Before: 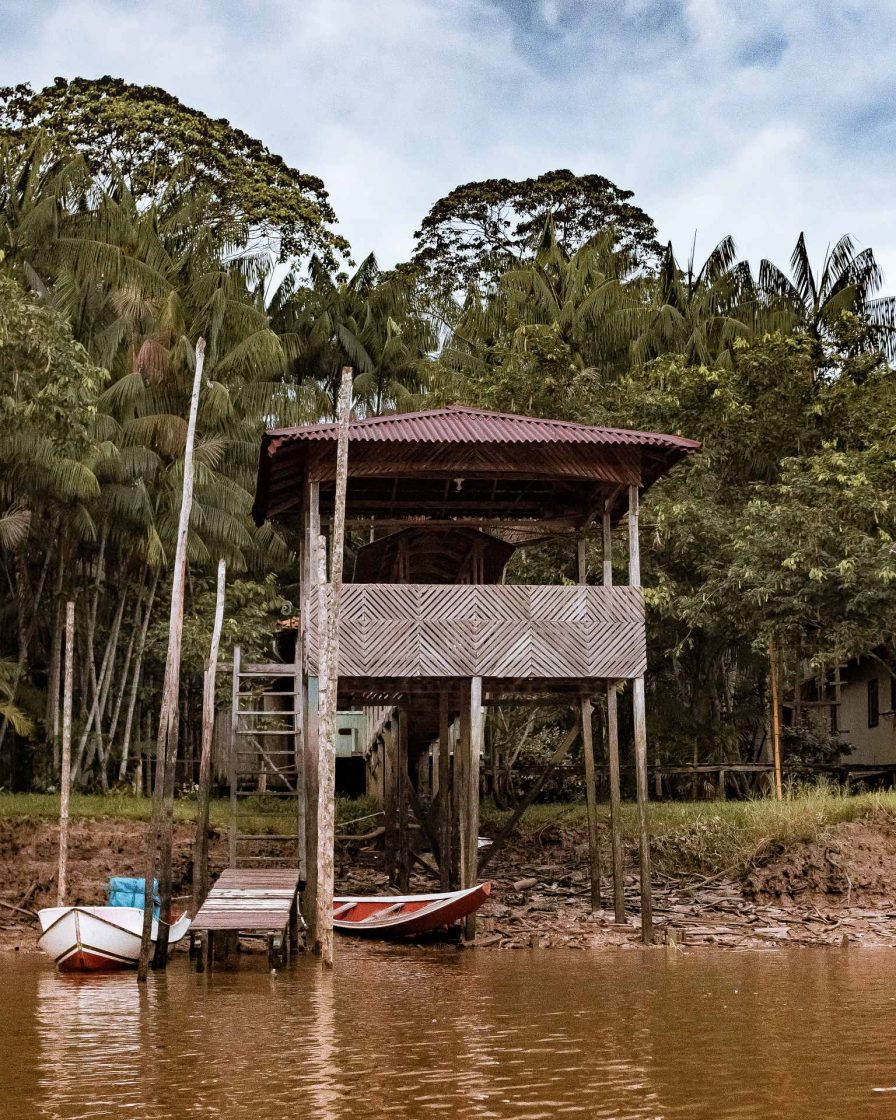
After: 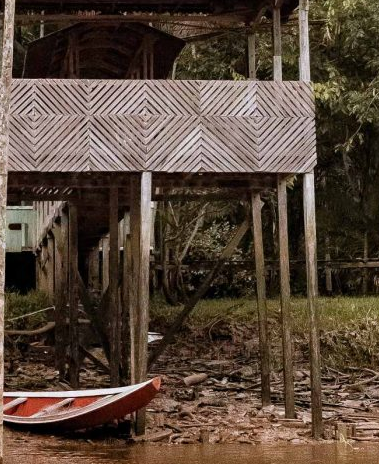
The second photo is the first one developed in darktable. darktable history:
crop: left 36.916%, top 45.116%, right 20.695%, bottom 13.452%
